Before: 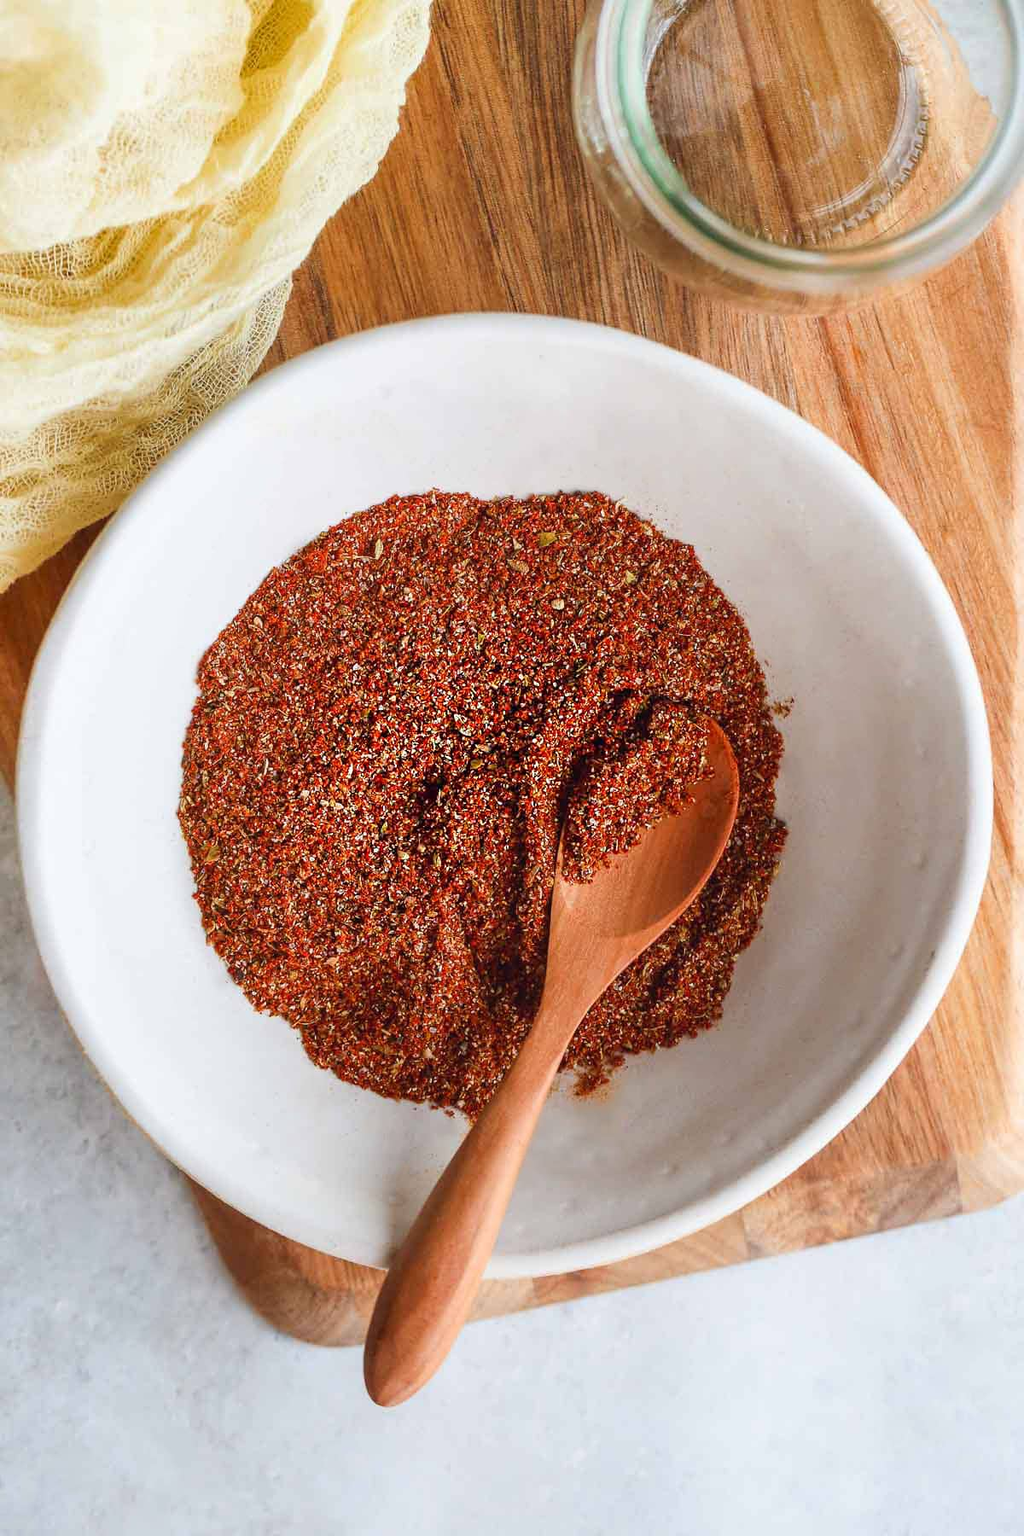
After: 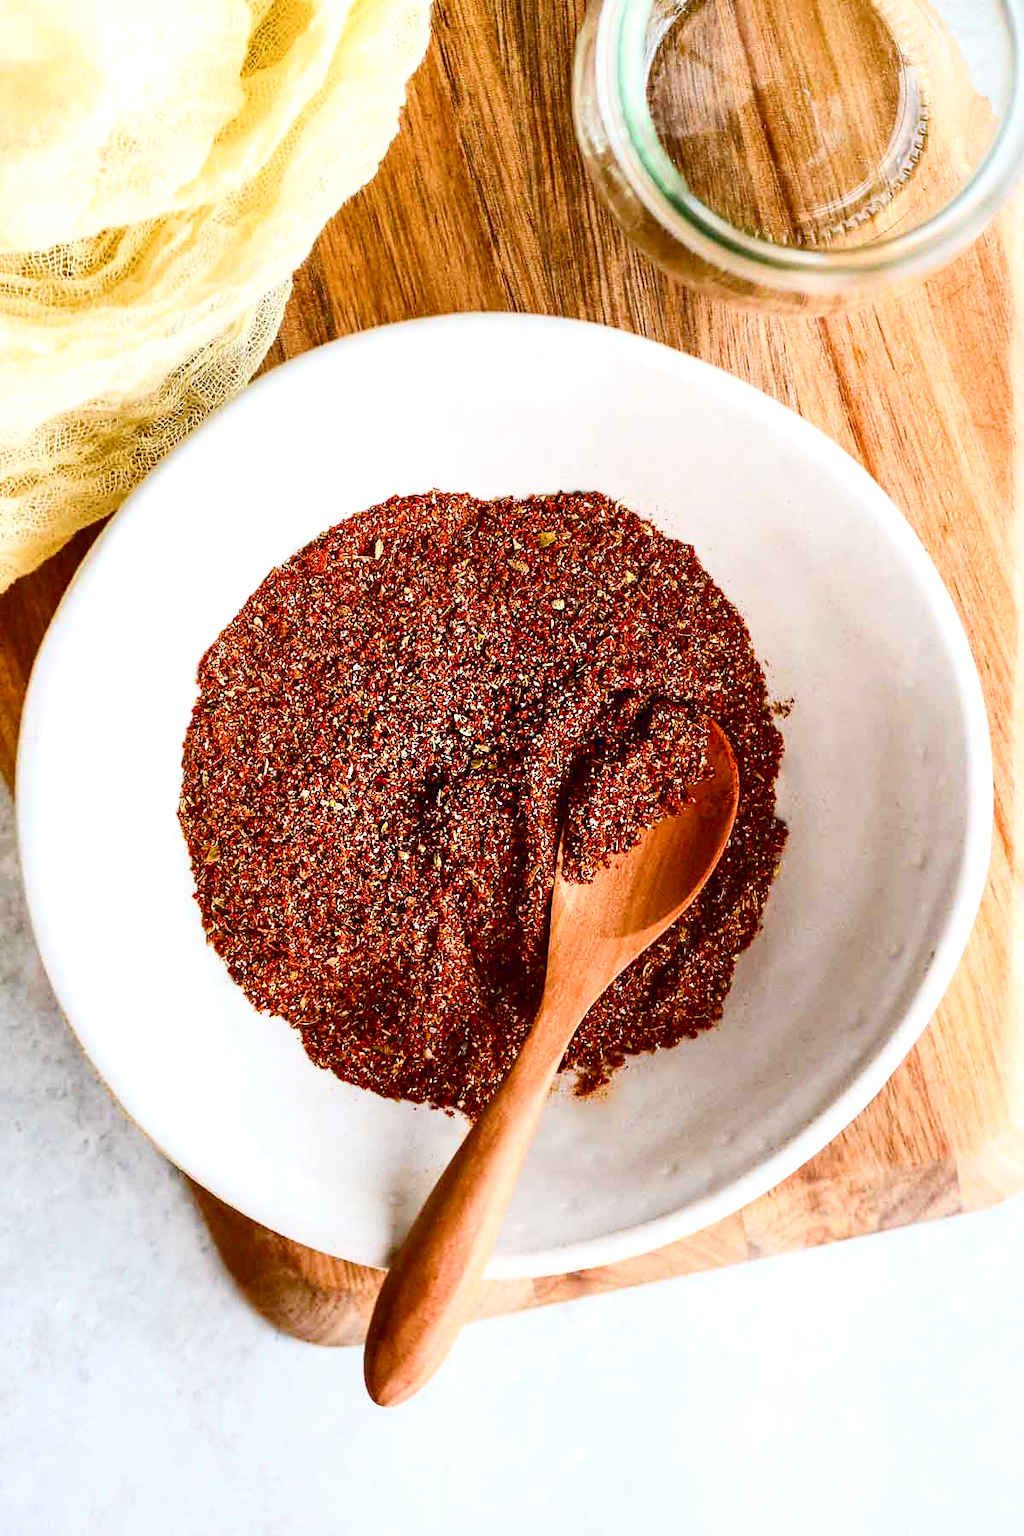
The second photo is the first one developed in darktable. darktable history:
exposure: exposure -0.115 EV, compensate highlight preservation false
color balance rgb: shadows lift › chroma 0.798%, shadows lift › hue 113°, perceptual saturation grading › global saturation 25.724%, perceptual saturation grading › highlights -50.074%, perceptual saturation grading › shadows 30.123%, perceptual brilliance grading › global brilliance 12.361%, global vibrance 20%
contrast brightness saturation: contrast 0.287
